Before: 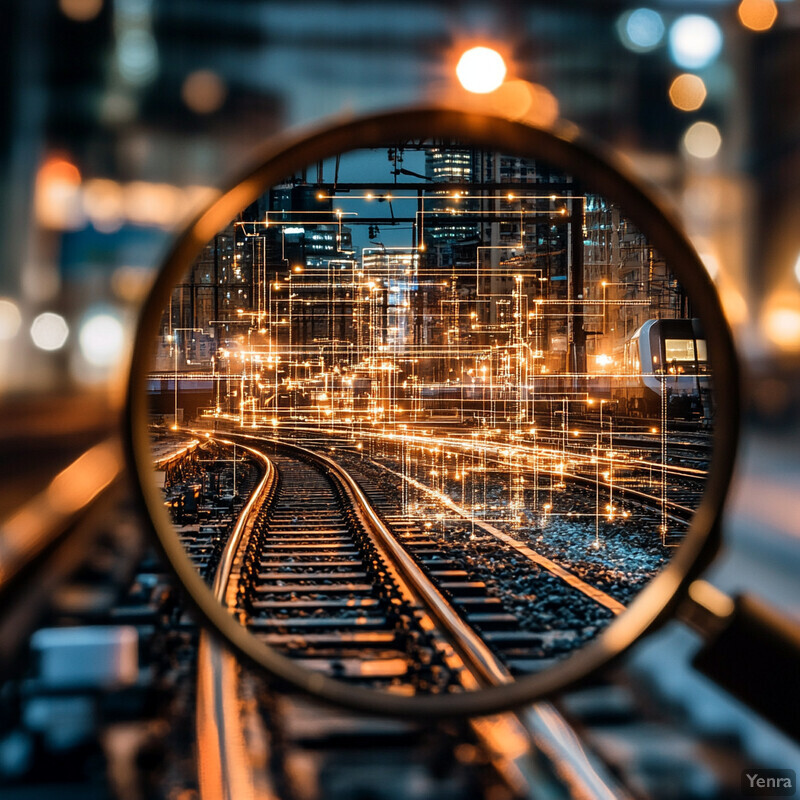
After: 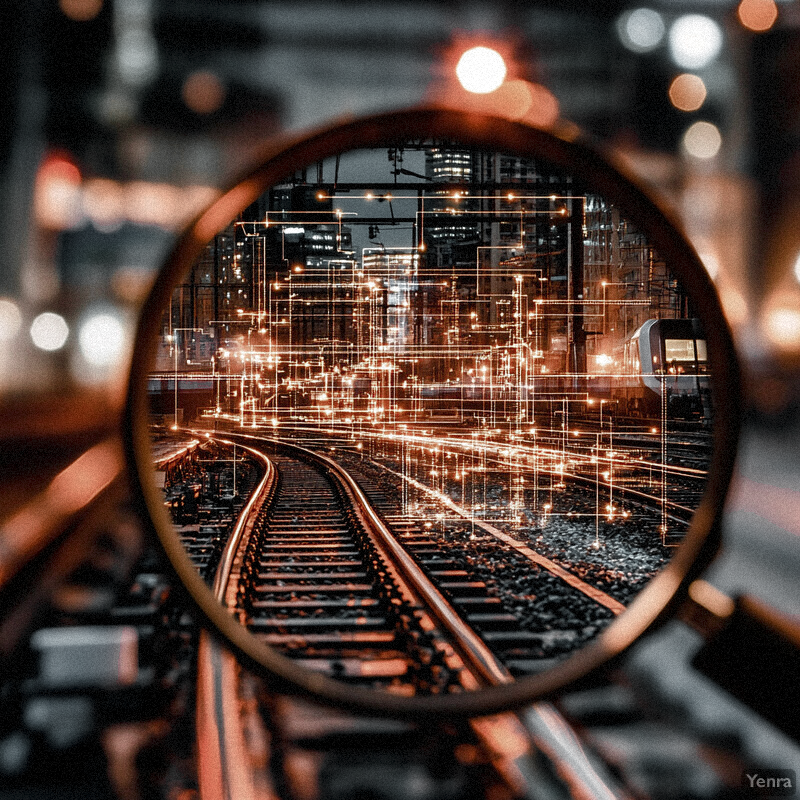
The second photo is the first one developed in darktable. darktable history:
color balance rgb: perceptual saturation grading › global saturation 20%, perceptual saturation grading › highlights -50%, perceptual saturation grading › shadows 30%
color contrast: blue-yellow contrast 0.7
grain: mid-tones bias 0%
rgb curve: curves: ch0 [(0, 0) (0.078, 0.051) (0.929, 0.956) (1, 1)], compensate middle gray true
color zones: curves: ch0 [(0.004, 0.388) (0.125, 0.392) (0.25, 0.404) (0.375, 0.5) (0.5, 0.5) (0.625, 0.5) (0.75, 0.5) (0.875, 0.5)]; ch1 [(0, 0.5) (0.125, 0.5) (0.25, 0.5) (0.375, 0.124) (0.524, 0.124) (0.645, 0.128) (0.789, 0.132) (0.914, 0.096) (0.998, 0.068)]
